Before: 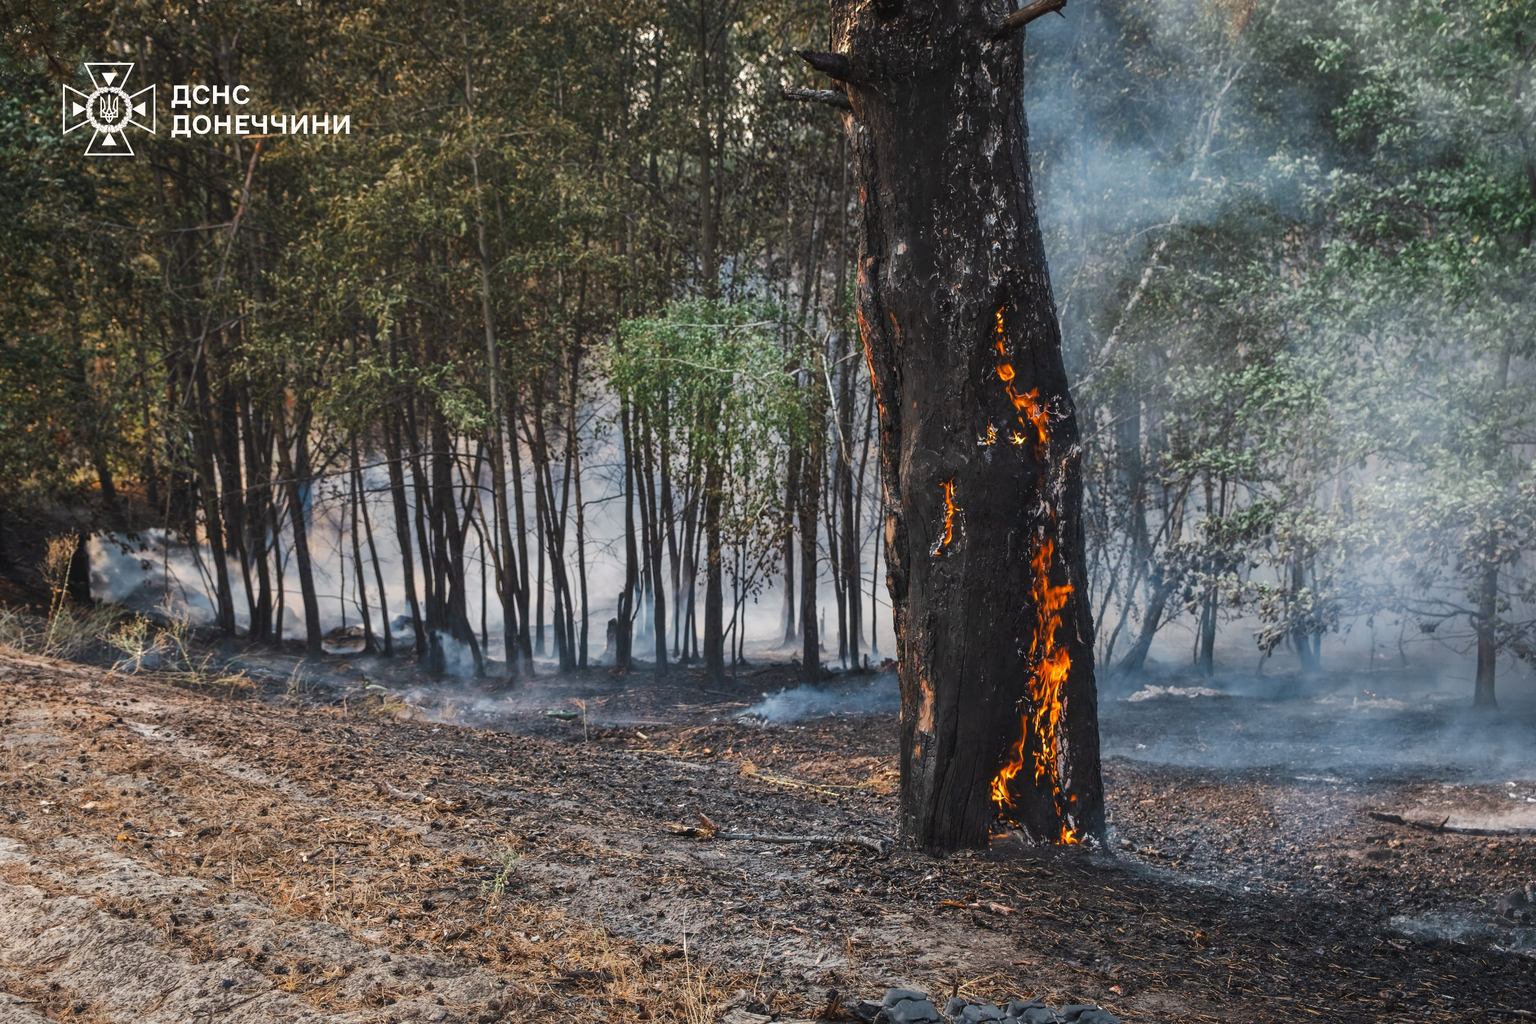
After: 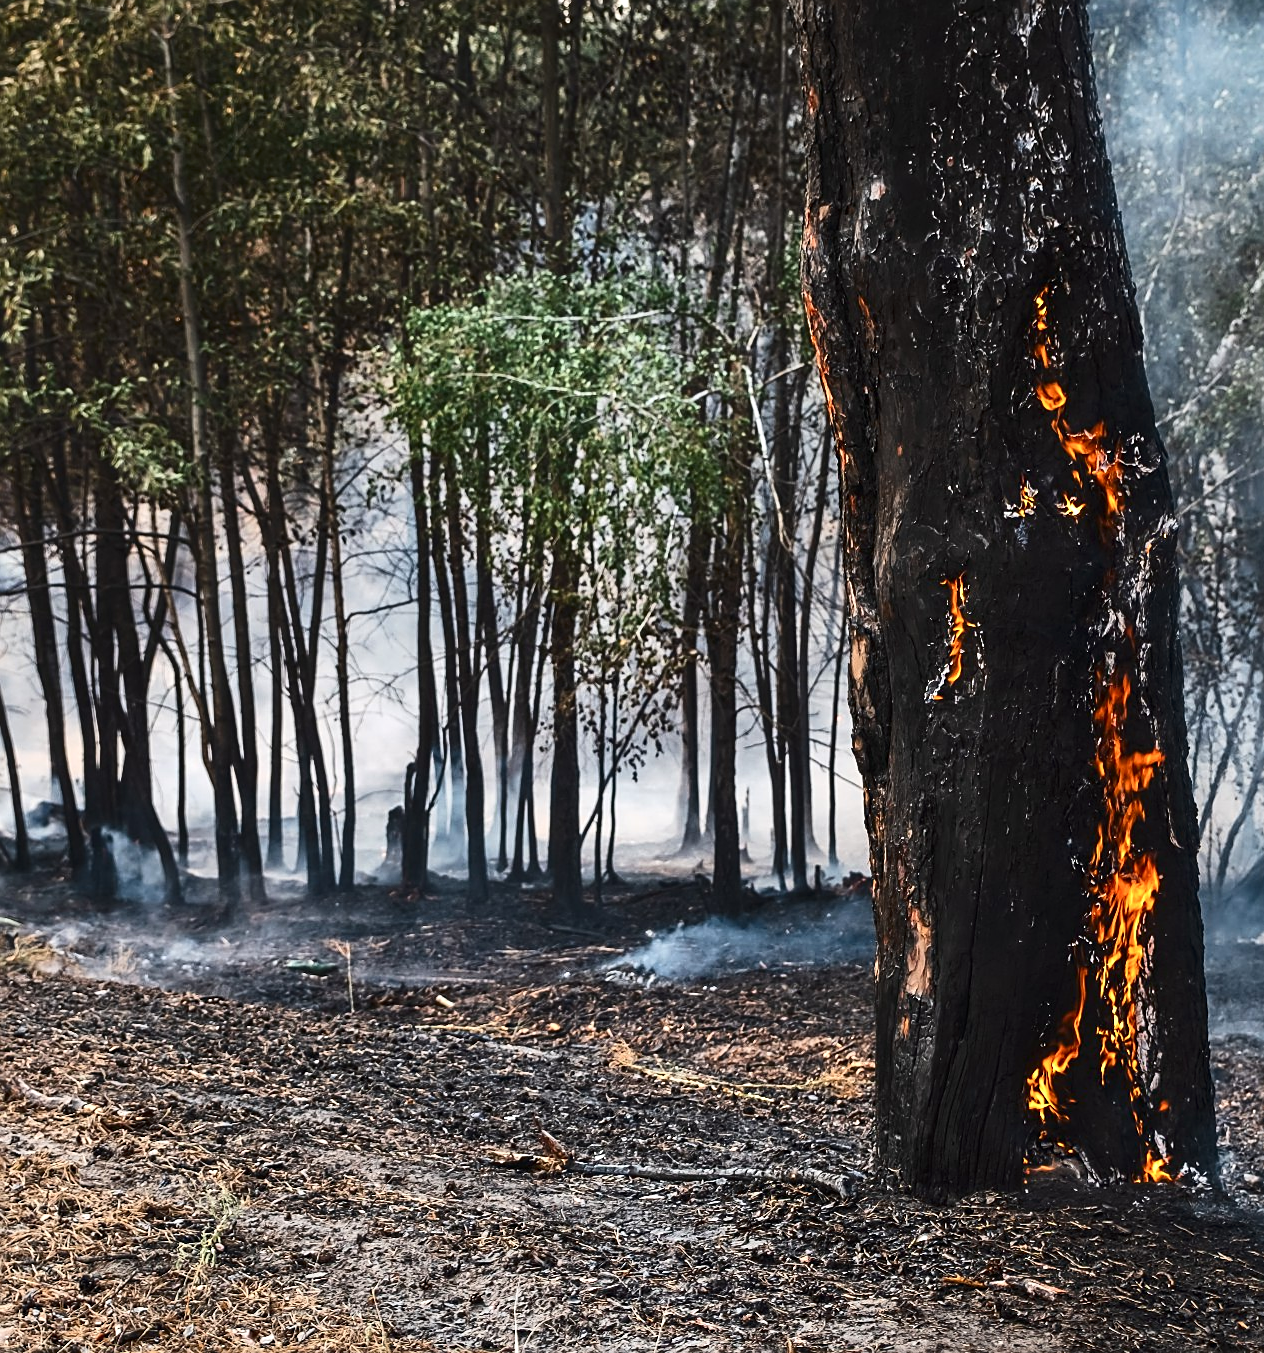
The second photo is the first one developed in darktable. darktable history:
levels: black 0.075%, levels [0, 0.474, 0.947]
contrast brightness saturation: contrast 0.272
crop and rotate: angle 0.025°, left 24.406%, top 13.156%, right 26.159%, bottom 7.445%
sharpen: on, module defaults
